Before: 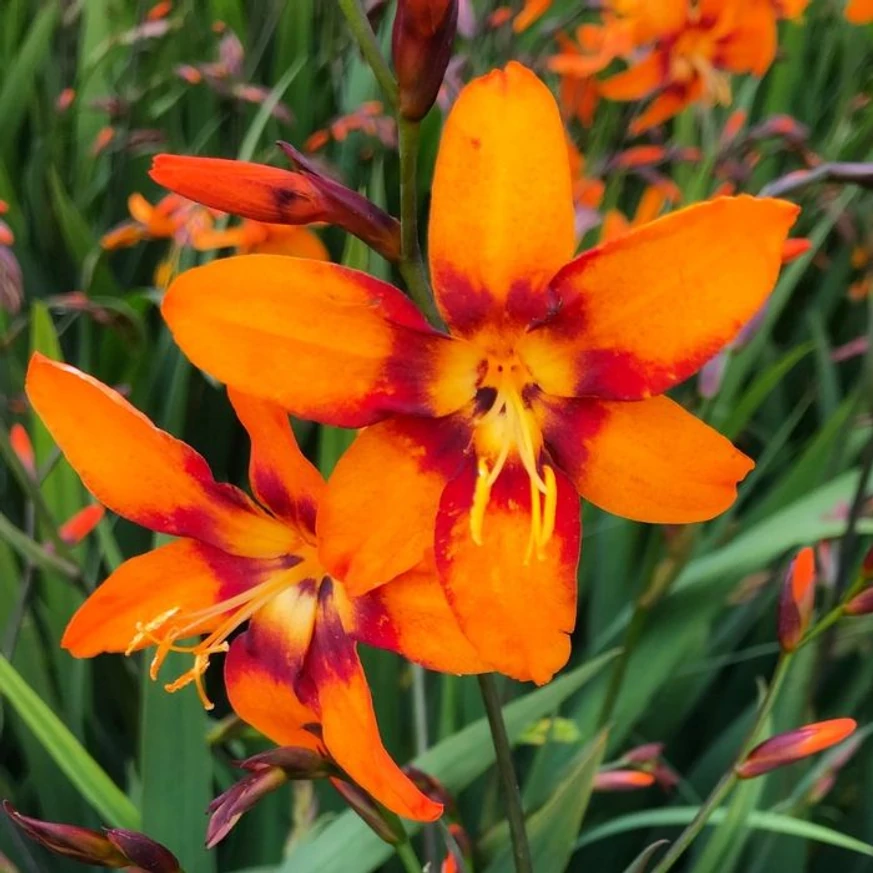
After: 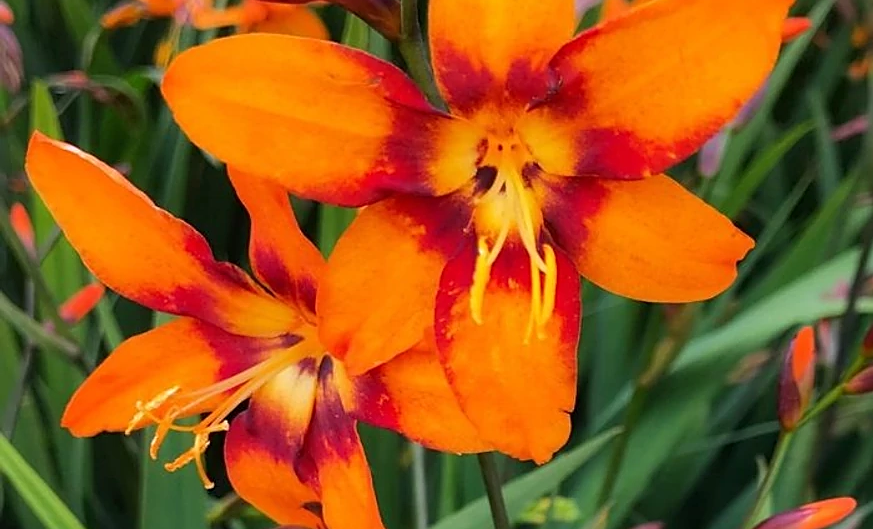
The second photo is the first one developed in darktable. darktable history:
crop and rotate: top 25.357%, bottom 13.942%
sharpen: on, module defaults
